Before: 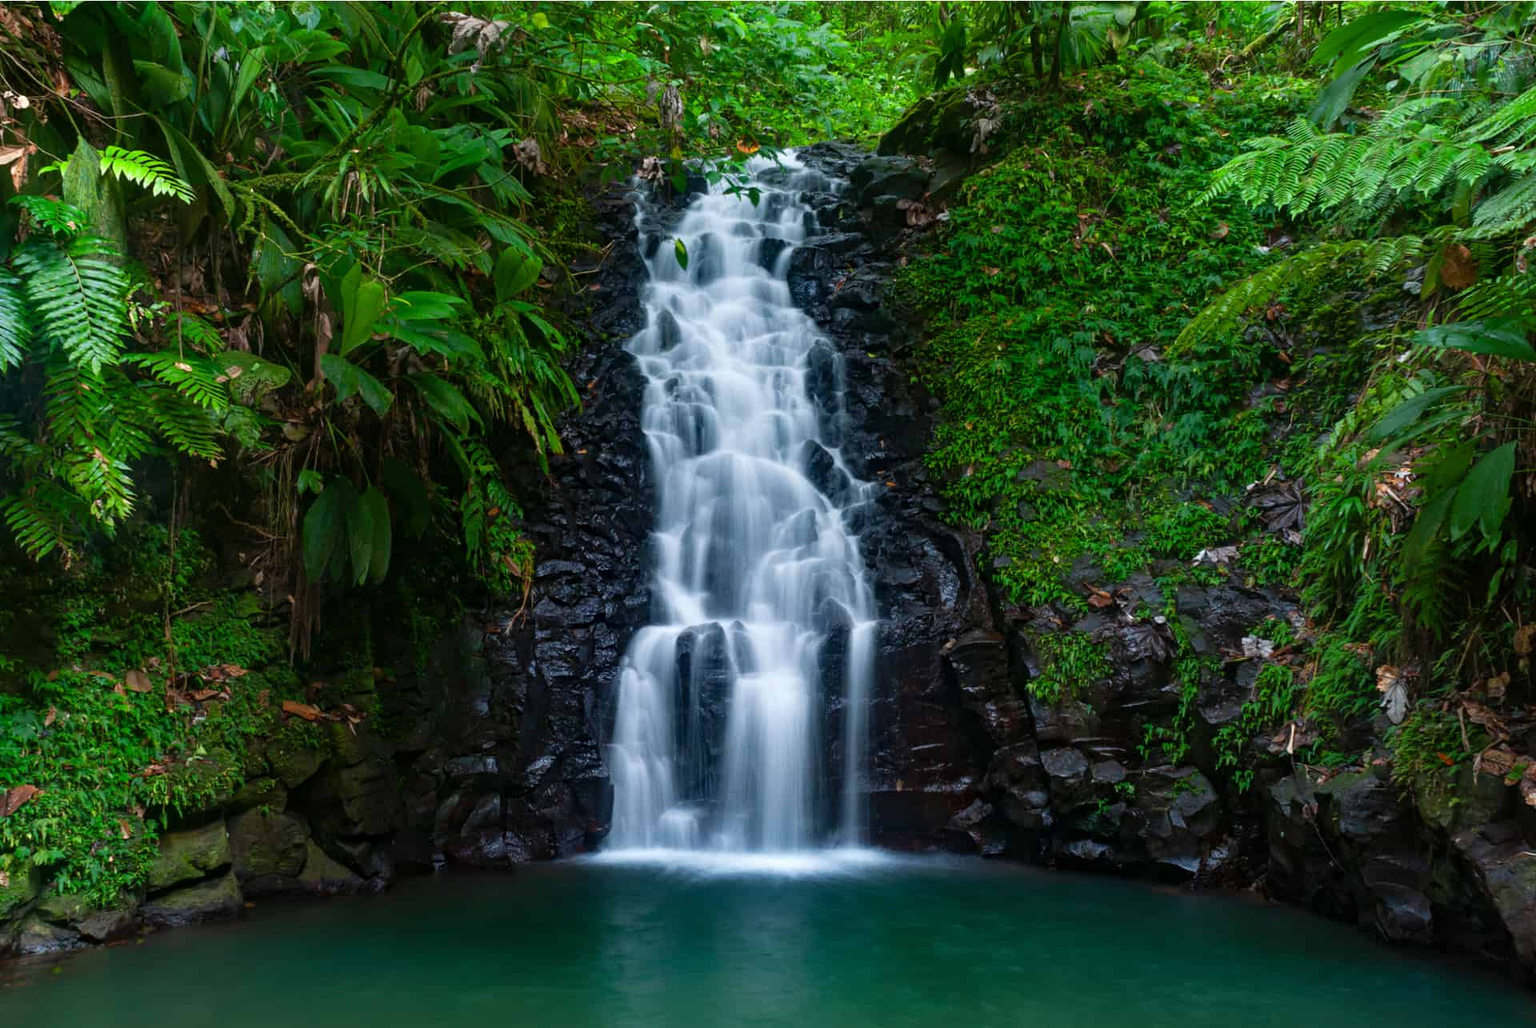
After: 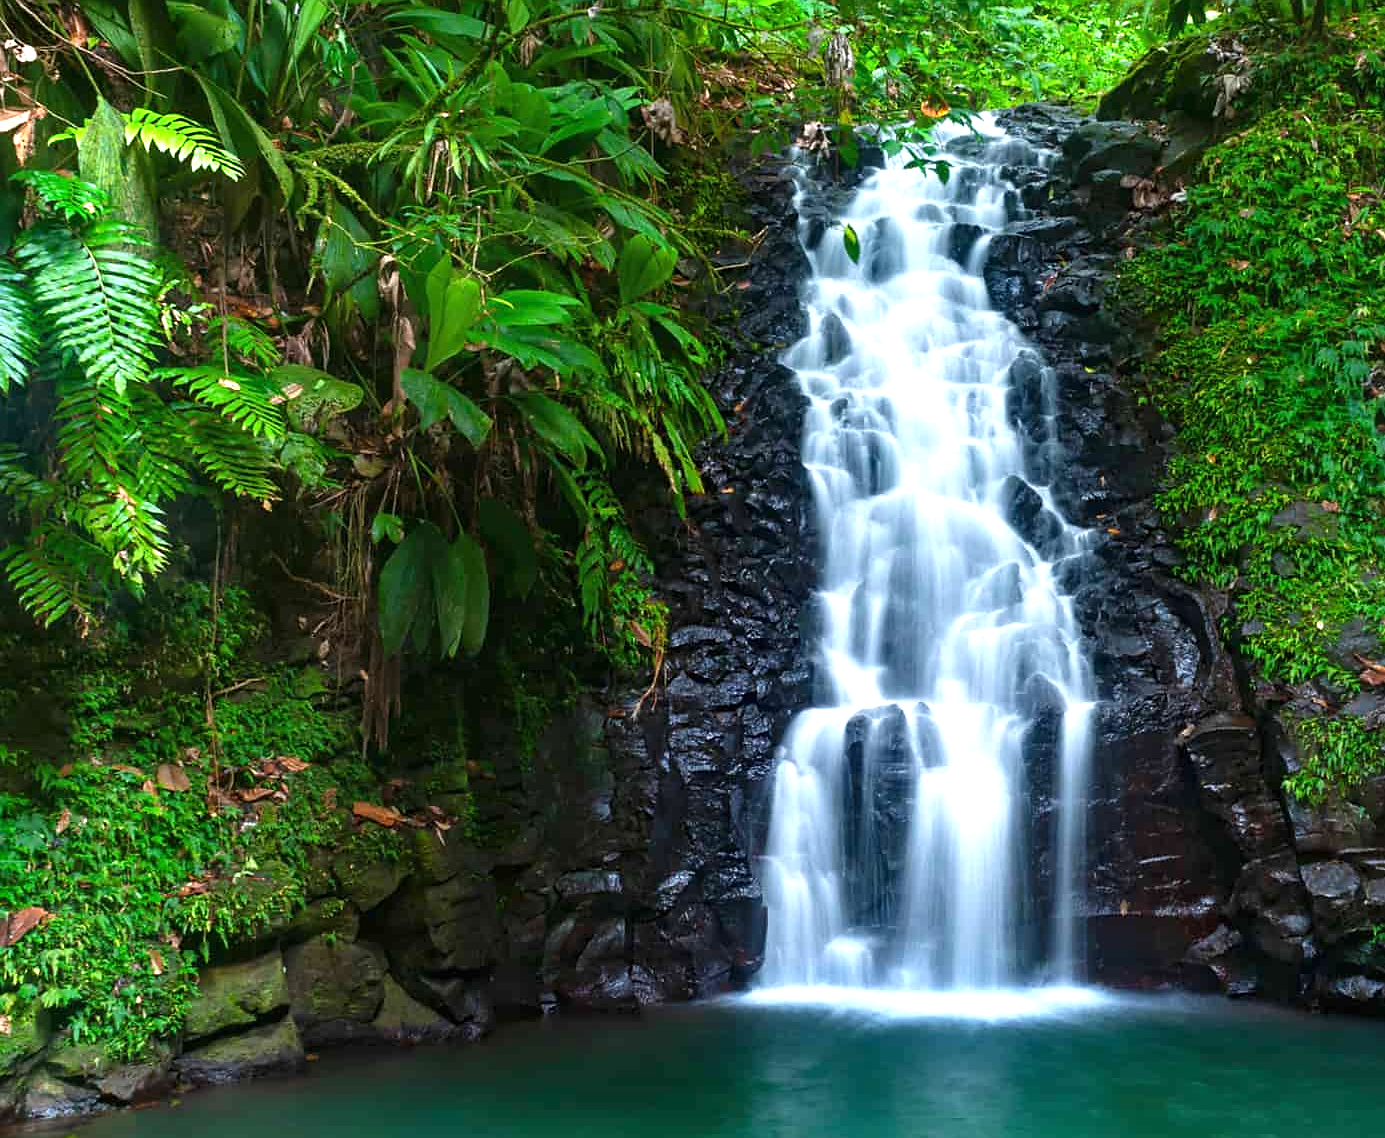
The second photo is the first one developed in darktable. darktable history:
sharpen: radius 1.44, amount 0.413, threshold 1.41
exposure: black level correction 0, exposure 1 EV, compensate highlight preservation false
crop: top 5.804%, right 27.859%, bottom 5.616%
